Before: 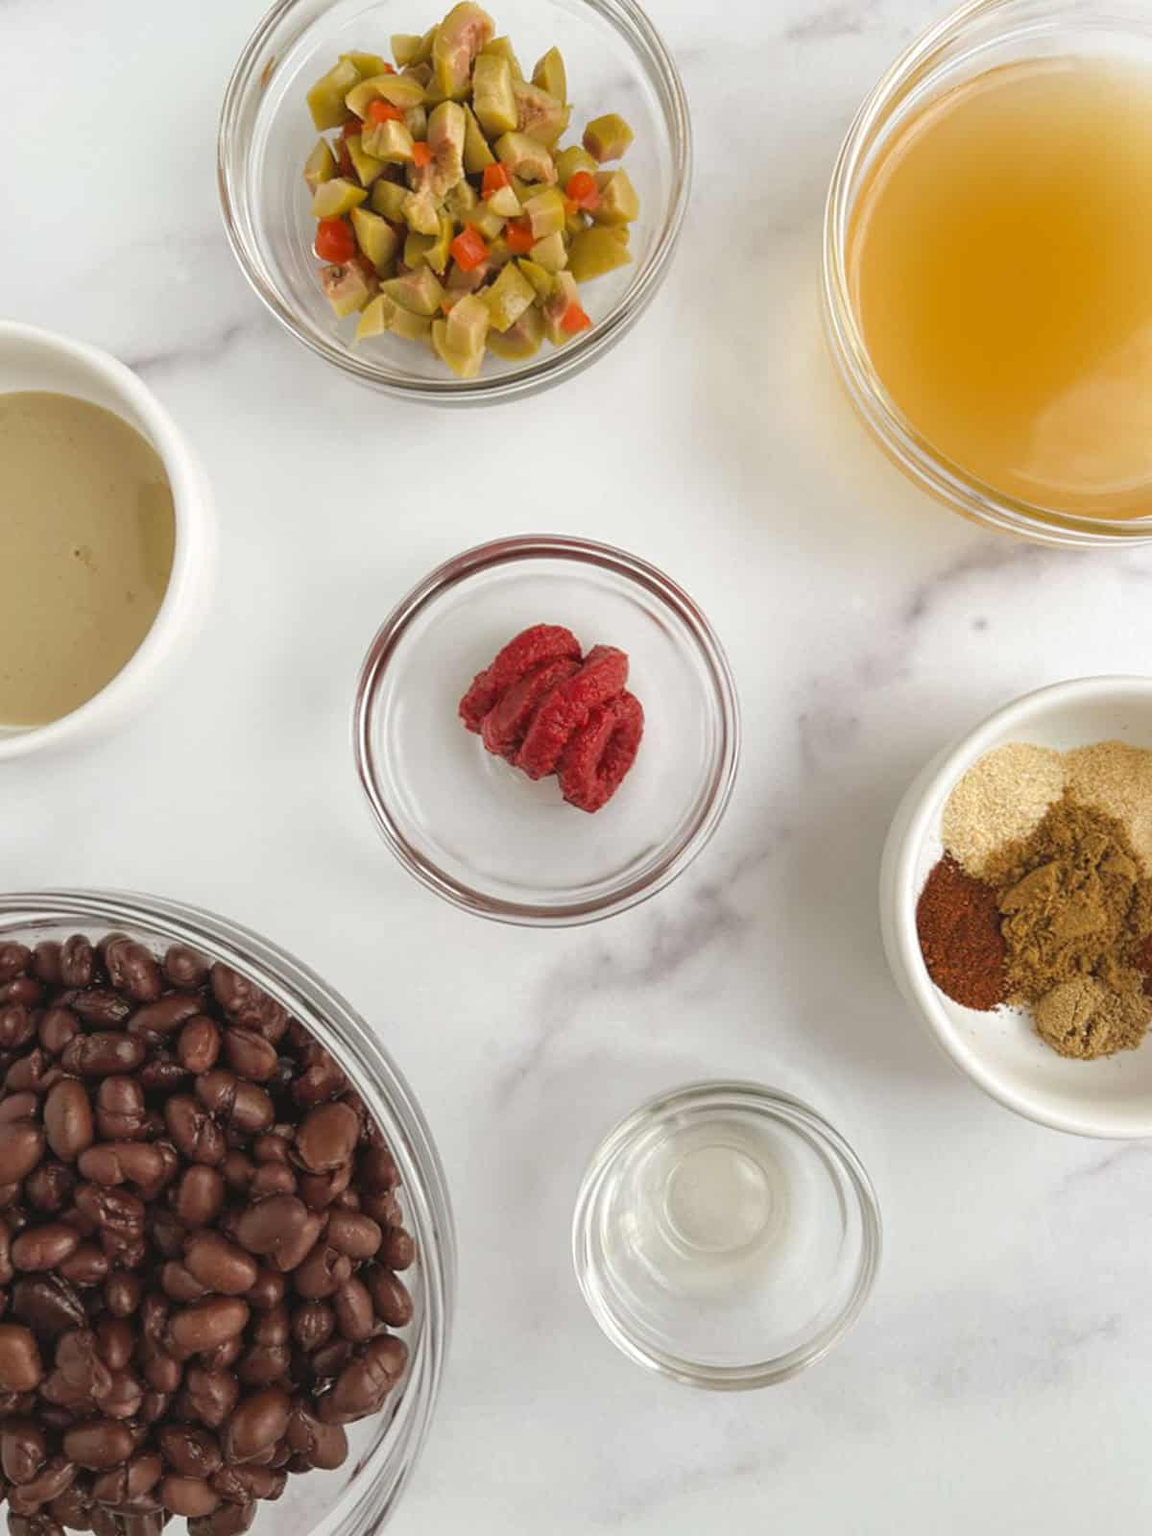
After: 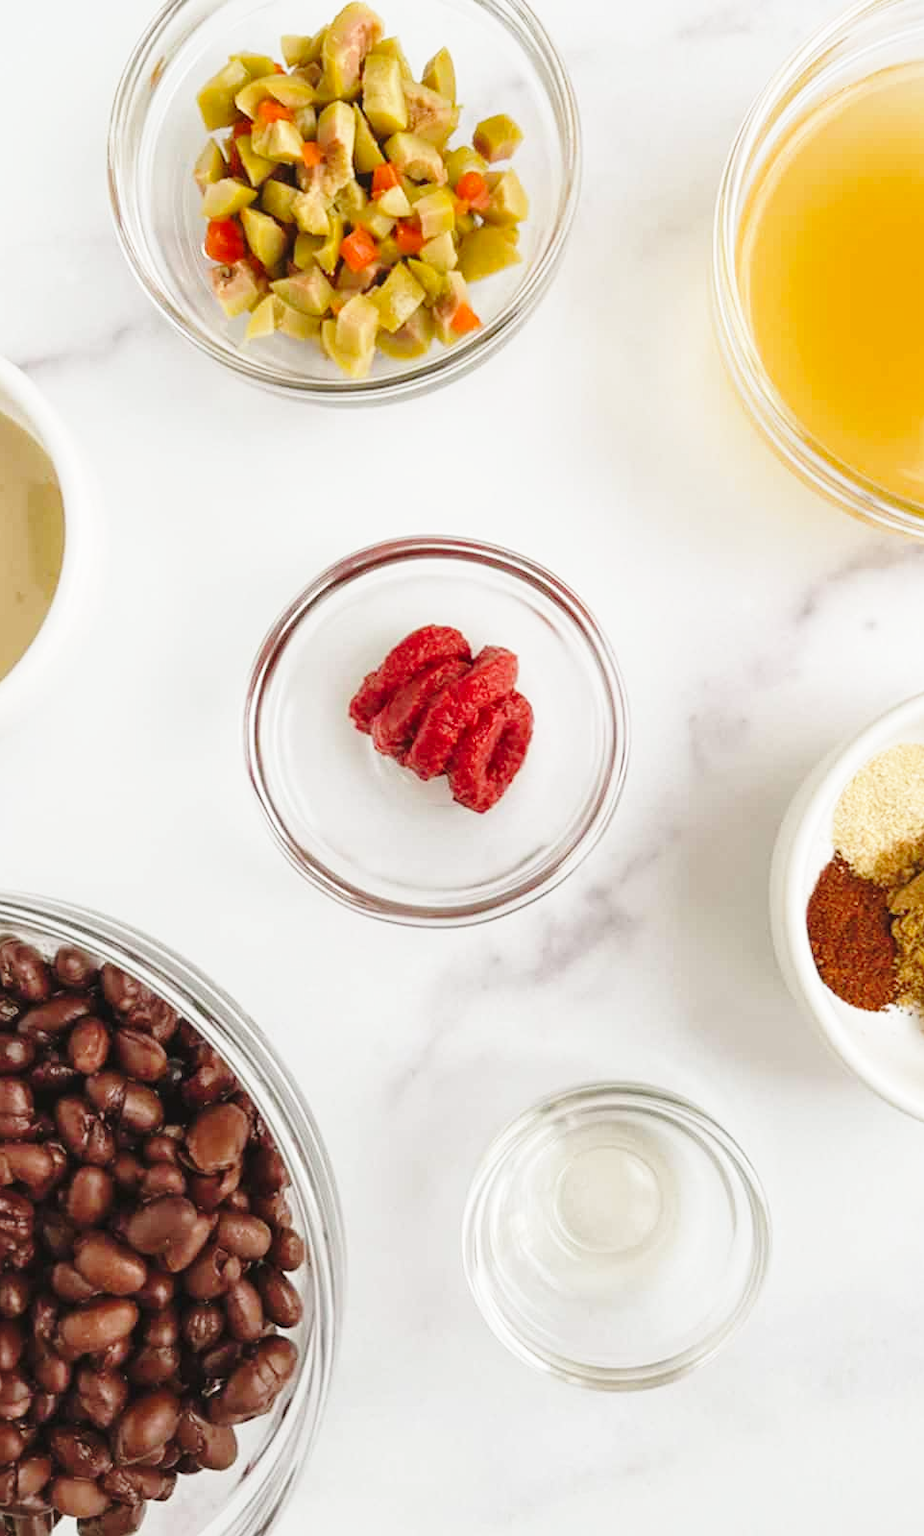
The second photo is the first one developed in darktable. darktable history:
crop and rotate: left 9.597%, right 10.195%
exposure: black level correction 0.001, exposure -0.125 EV, compensate exposure bias true, compensate highlight preservation false
base curve: curves: ch0 [(0, 0) (0.028, 0.03) (0.121, 0.232) (0.46, 0.748) (0.859, 0.968) (1, 1)], preserve colors none
